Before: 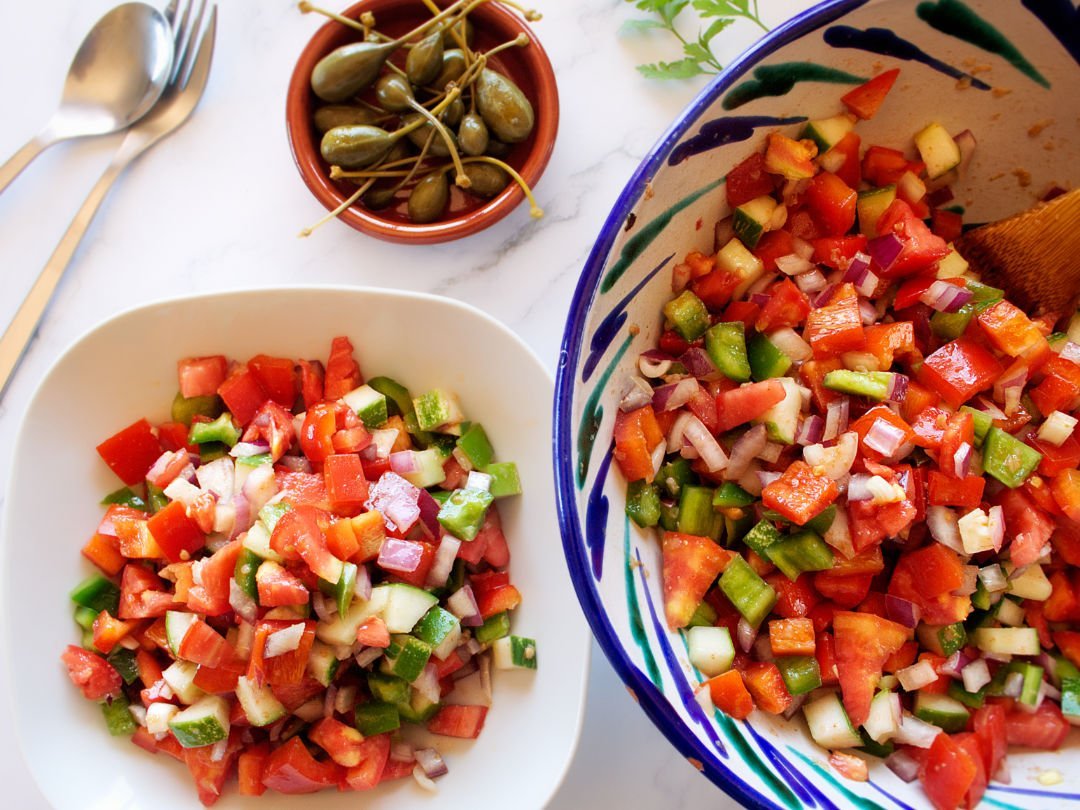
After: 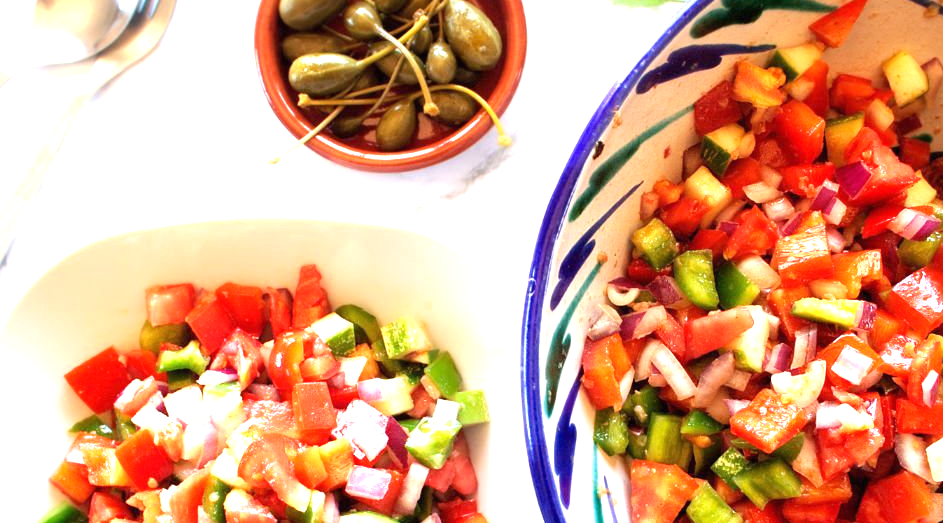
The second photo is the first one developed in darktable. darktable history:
exposure: black level correction 0, exposure 1.1 EV, compensate exposure bias true, compensate highlight preservation false
crop: left 3.015%, top 8.969%, right 9.647%, bottom 26.457%
